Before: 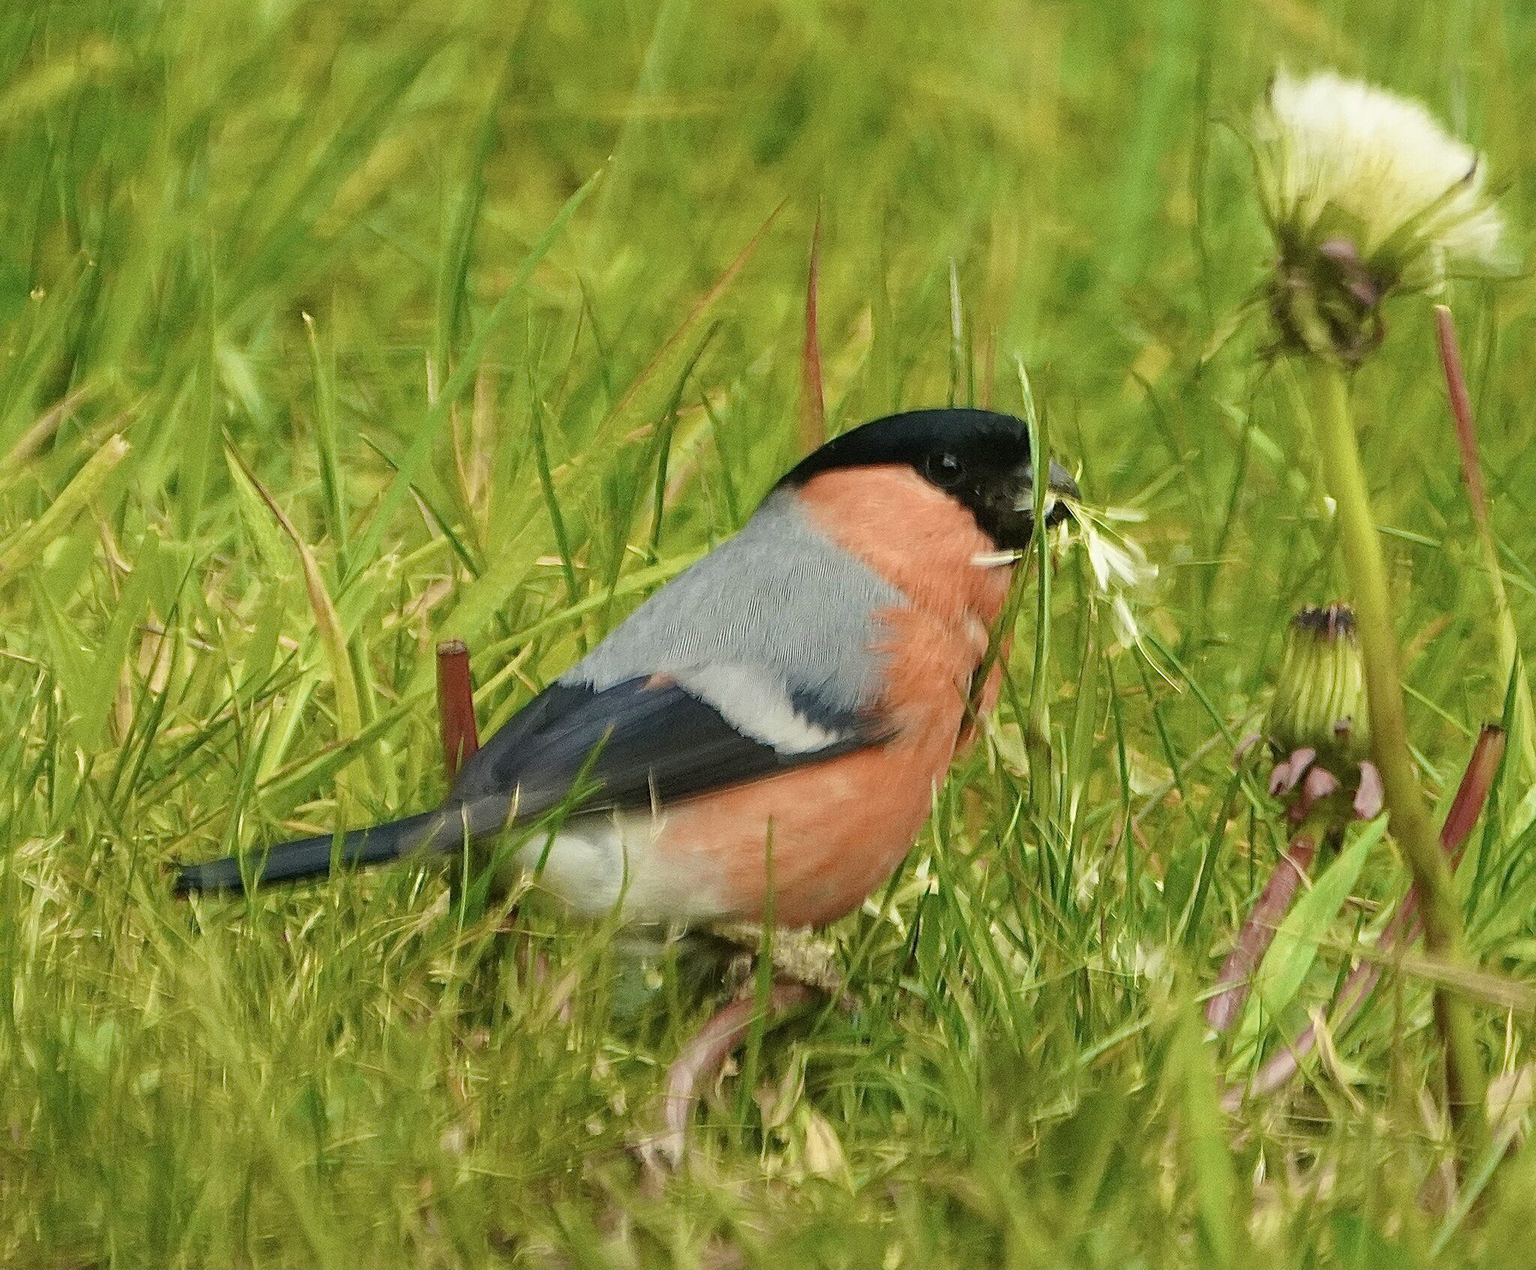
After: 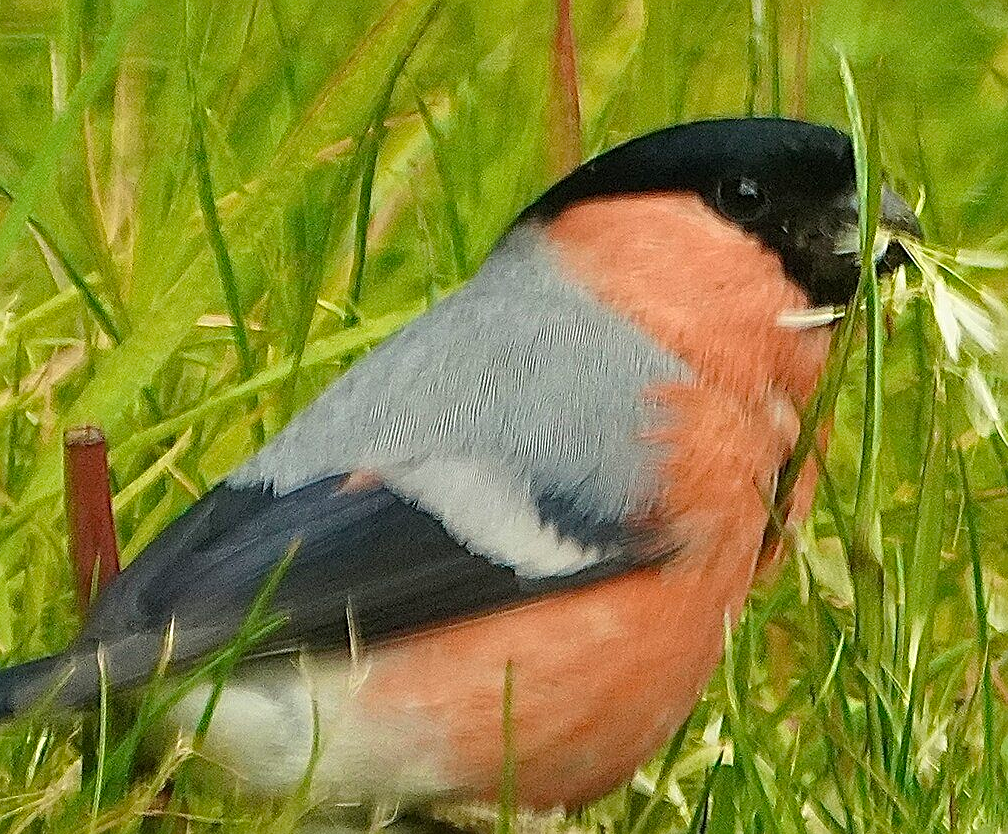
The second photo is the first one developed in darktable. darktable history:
crop: left 25.309%, top 25.252%, right 25.438%, bottom 25.457%
sharpen: on, module defaults
